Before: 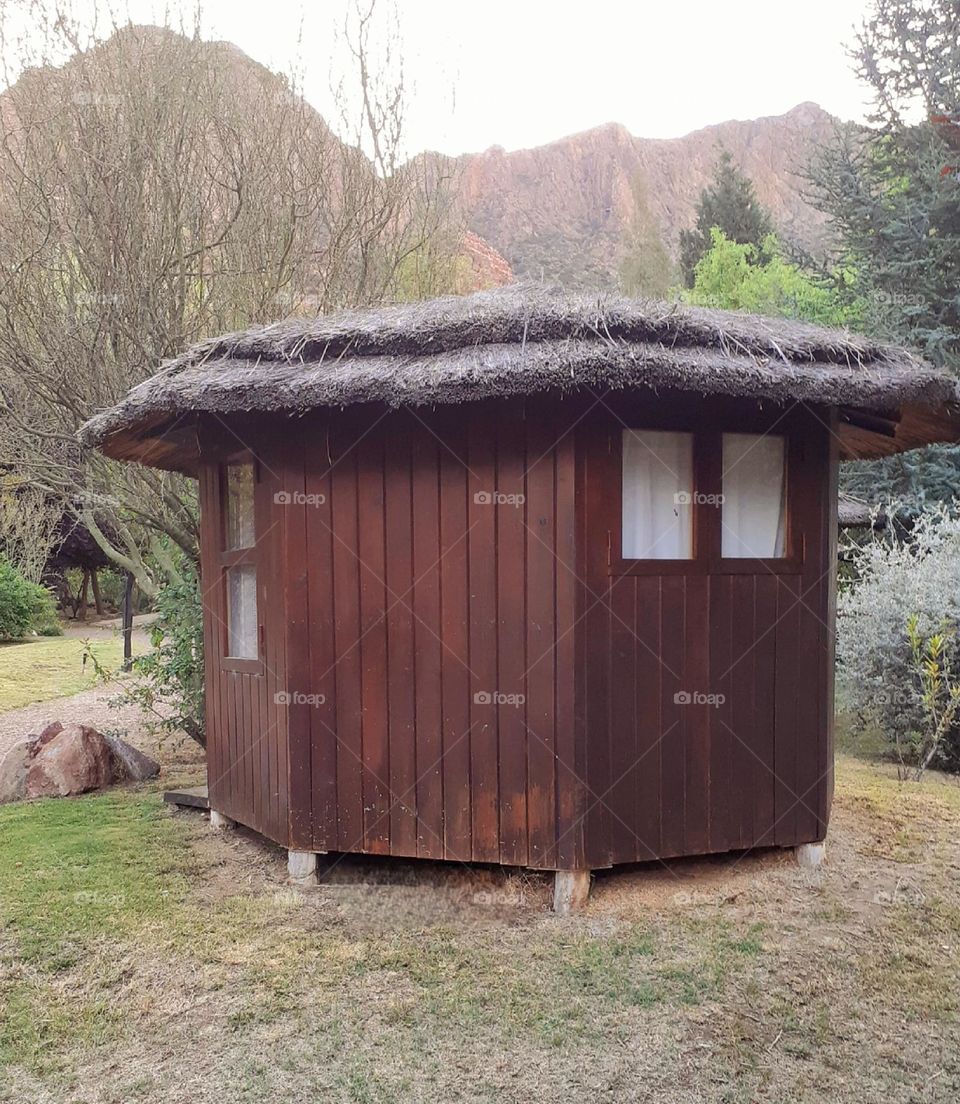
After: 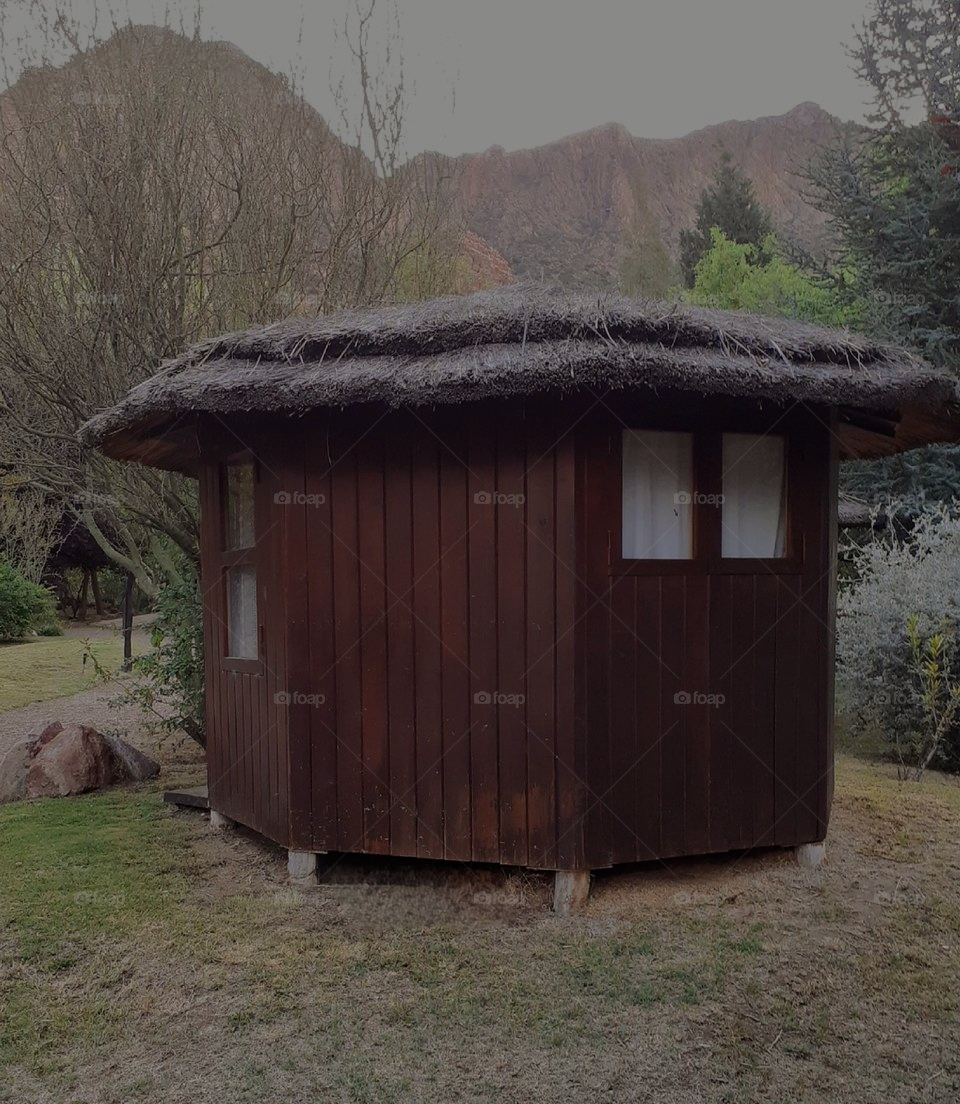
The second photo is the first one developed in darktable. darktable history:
tone equalizer: -8 EV -1.97 EV, -7 EV -1.97 EV, -6 EV -1.99 EV, -5 EV -1.99 EV, -4 EV -1.97 EV, -3 EV -2 EV, -2 EV -1.98 EV, -1 EV -1.62 EV, +0 EV -1.98 EV, smoothing 1
